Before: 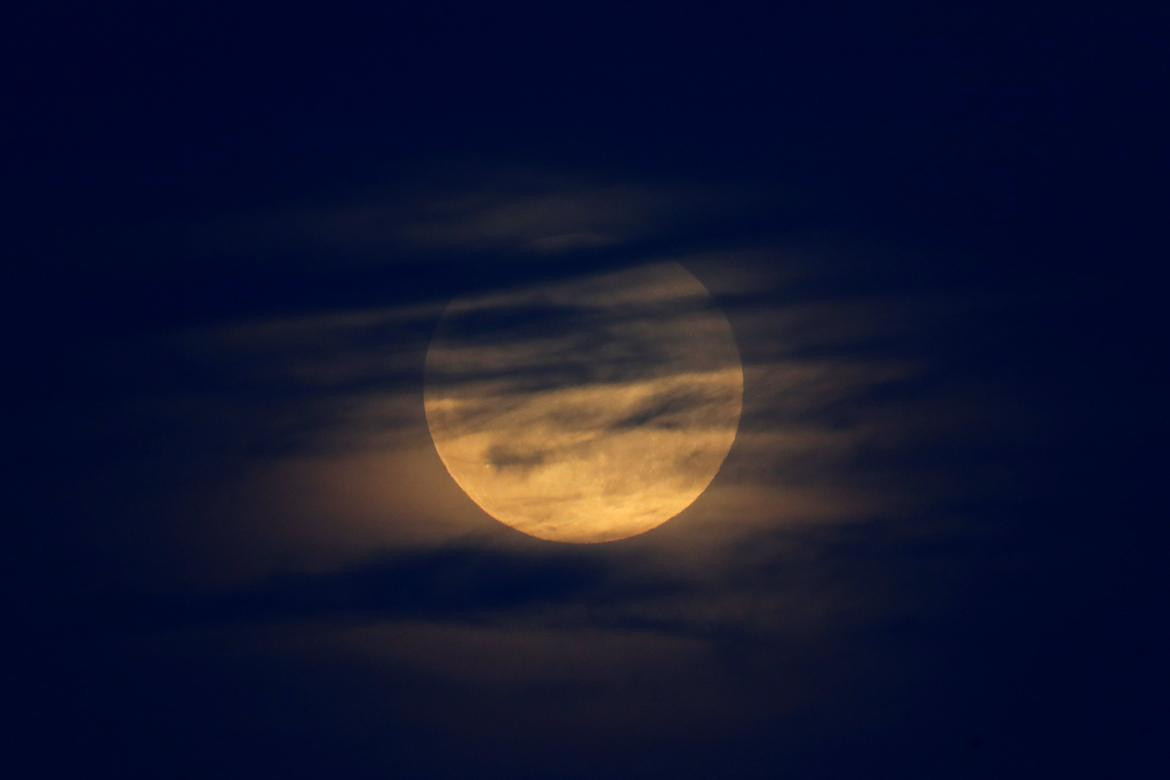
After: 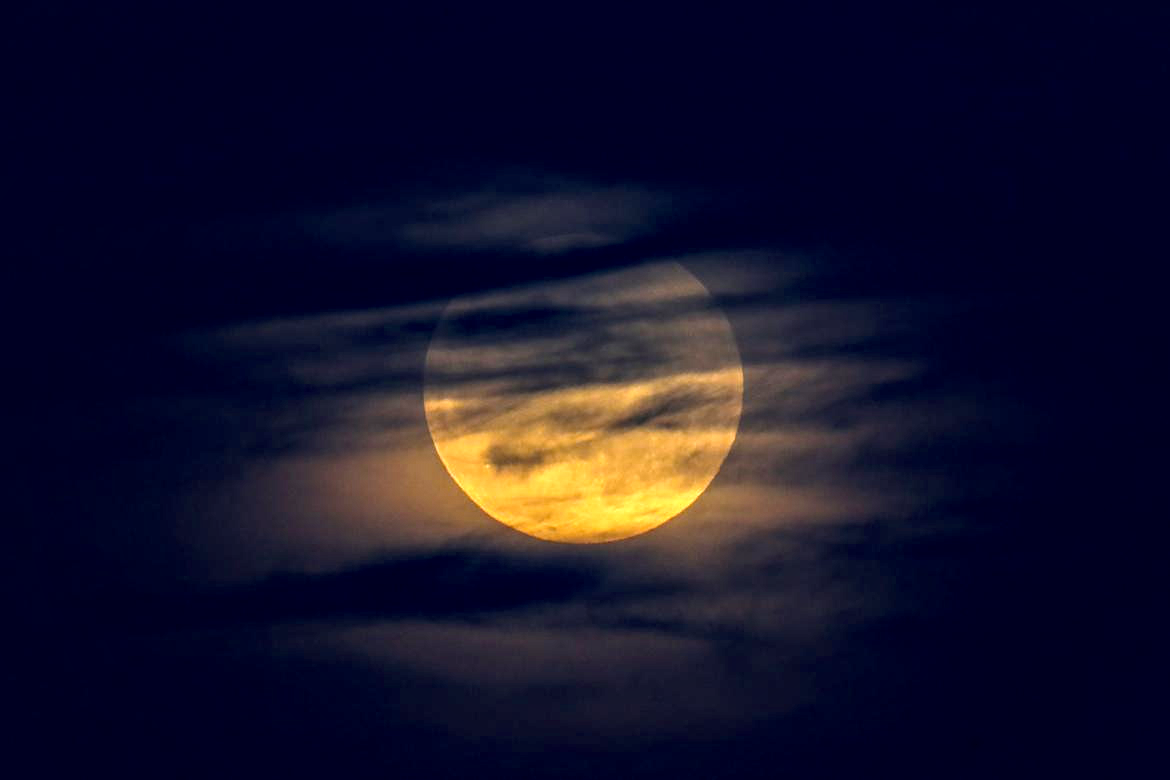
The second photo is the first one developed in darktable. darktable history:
color balance rgb: perceptual saturation grading › global saturation 36.186%
local contrast: highlights 16%, detail 185%
